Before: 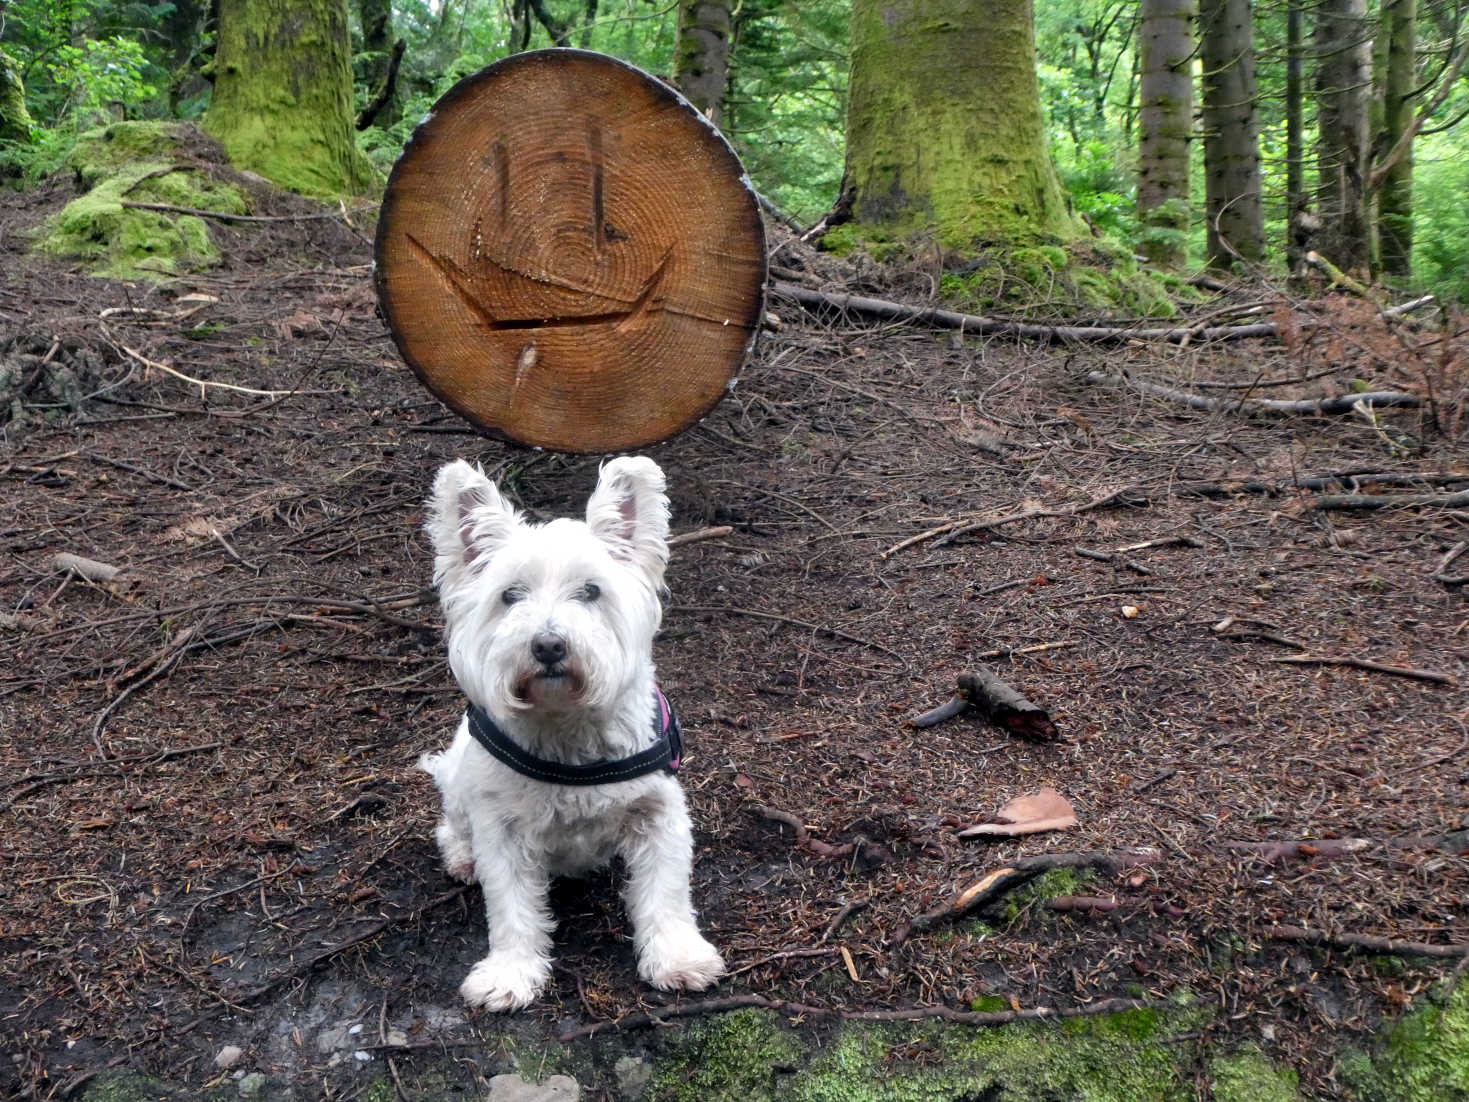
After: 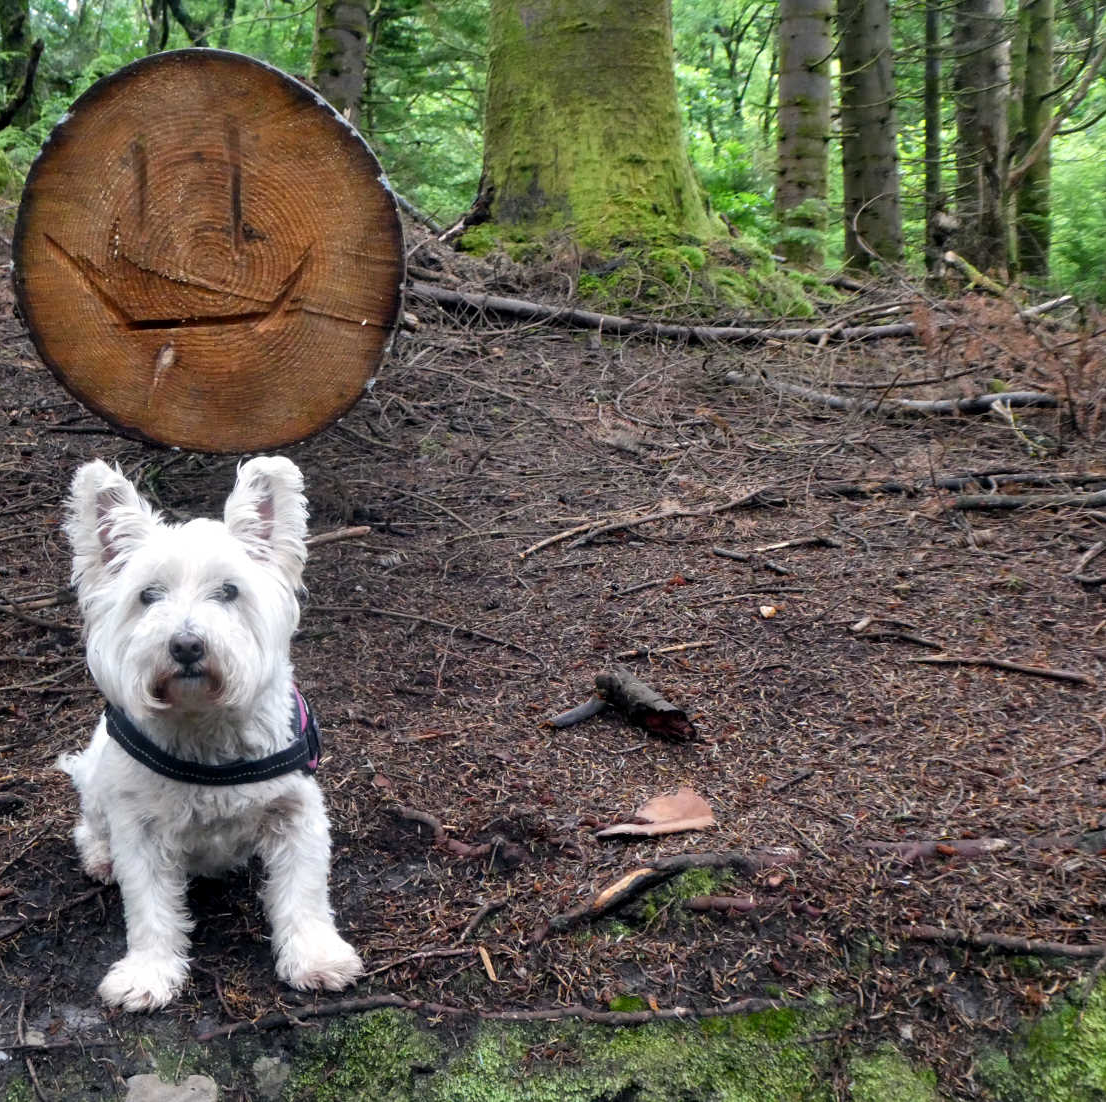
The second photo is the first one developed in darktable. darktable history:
crop and rotate: left 24.671%
